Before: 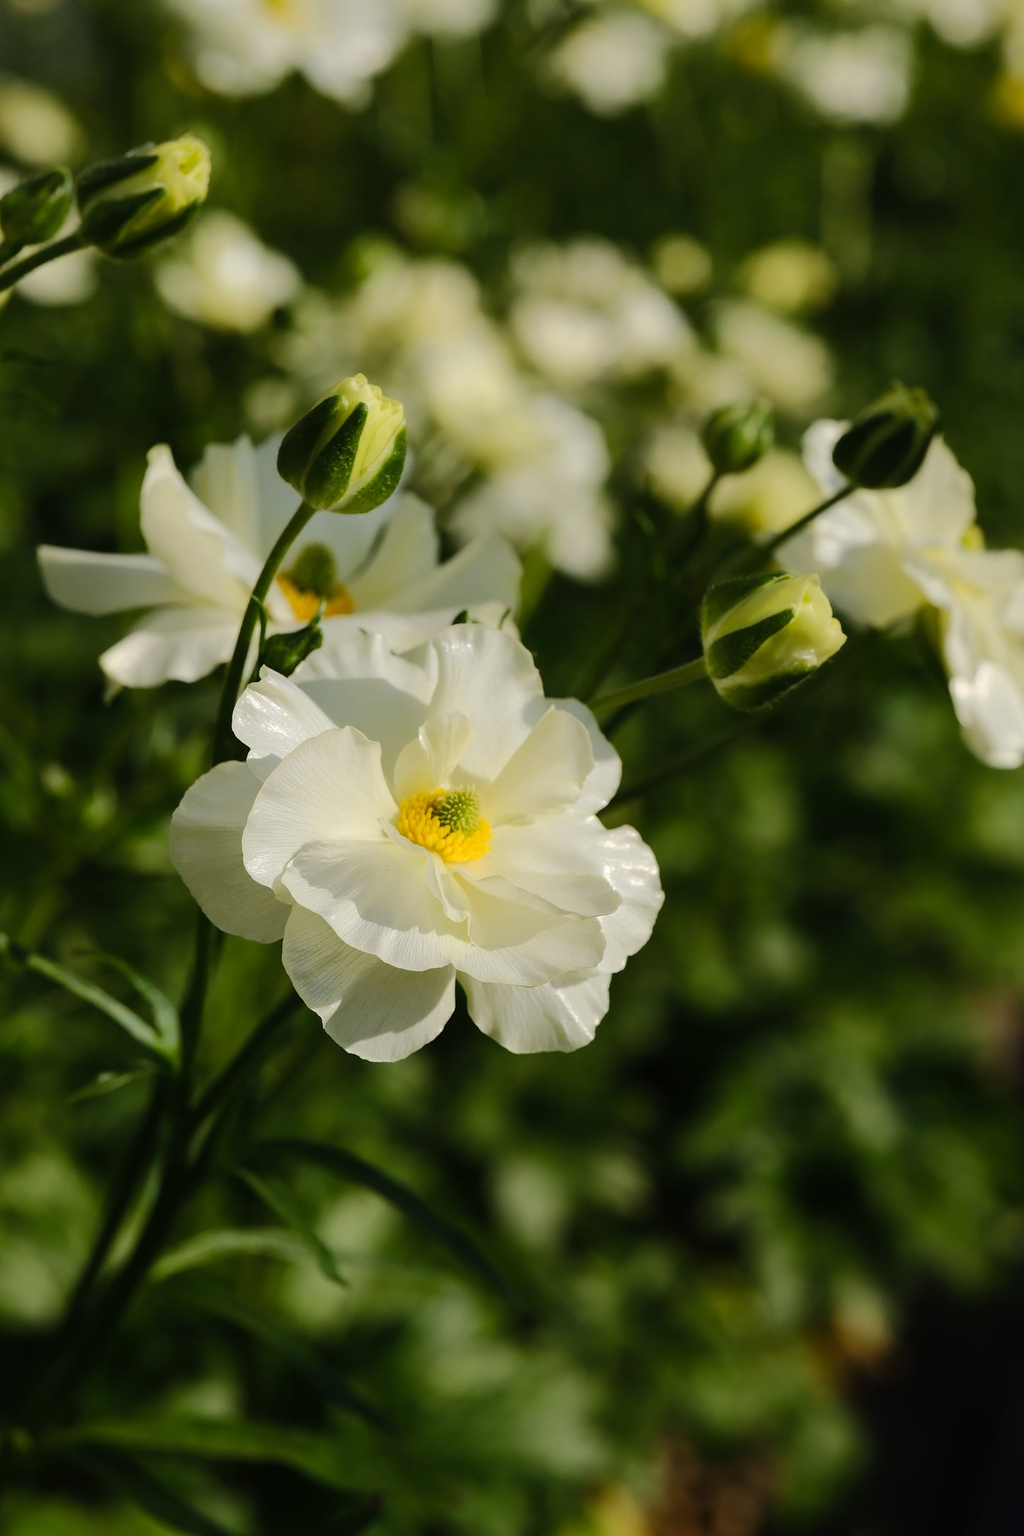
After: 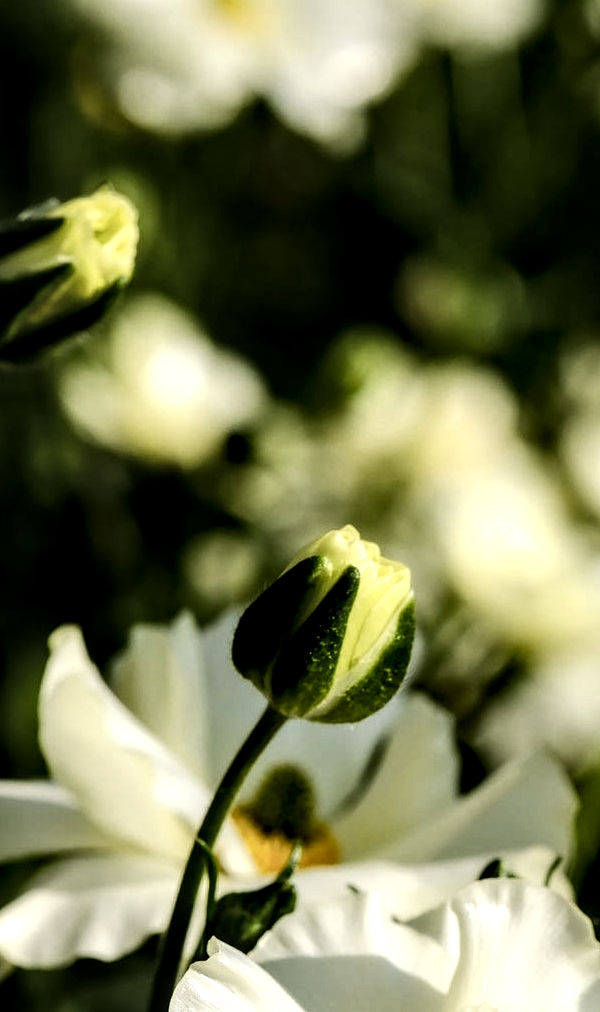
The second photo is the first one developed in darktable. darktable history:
exposure: exposure -0.071 EV, compensate highlight preservation false
crop and rotate: left 11.019%, top 0.104%, right 47.392%, bottom 53.205%
local contrast: highlights 60%, shadows 62%, detail 160%
filmic rgb: black relative exposure -9.08 EV, white relative exposure 2.32 EV, hardness 7.44, iterations of high-quality reconstruction 0
tone equalizer: -8 EV -0.406 EV, -7 EV -0.36 EV, -6 EV -0.373 EV, -5 EV -0.262 EV, -3 EV 0.223 EV, -2 EV 0.307 EV, -1 EV 0.366 EV, +0 EV 0.395 EV, edges refinement/feathering 500, mask exposure compensation -1.57 EV, preserve details no
